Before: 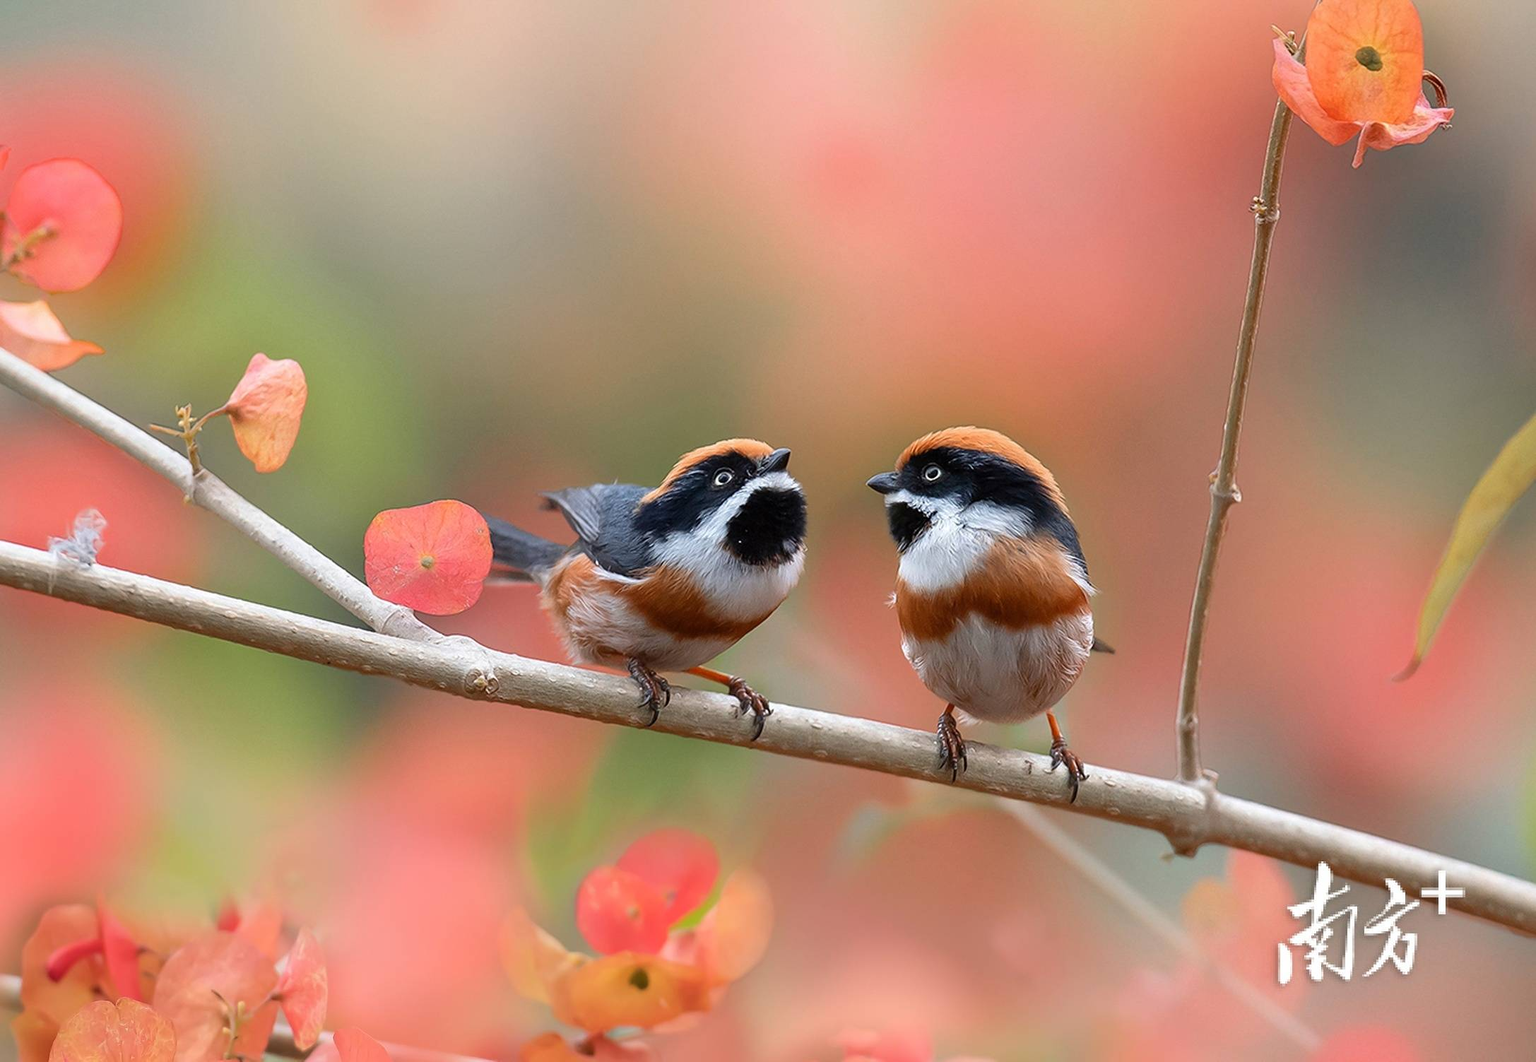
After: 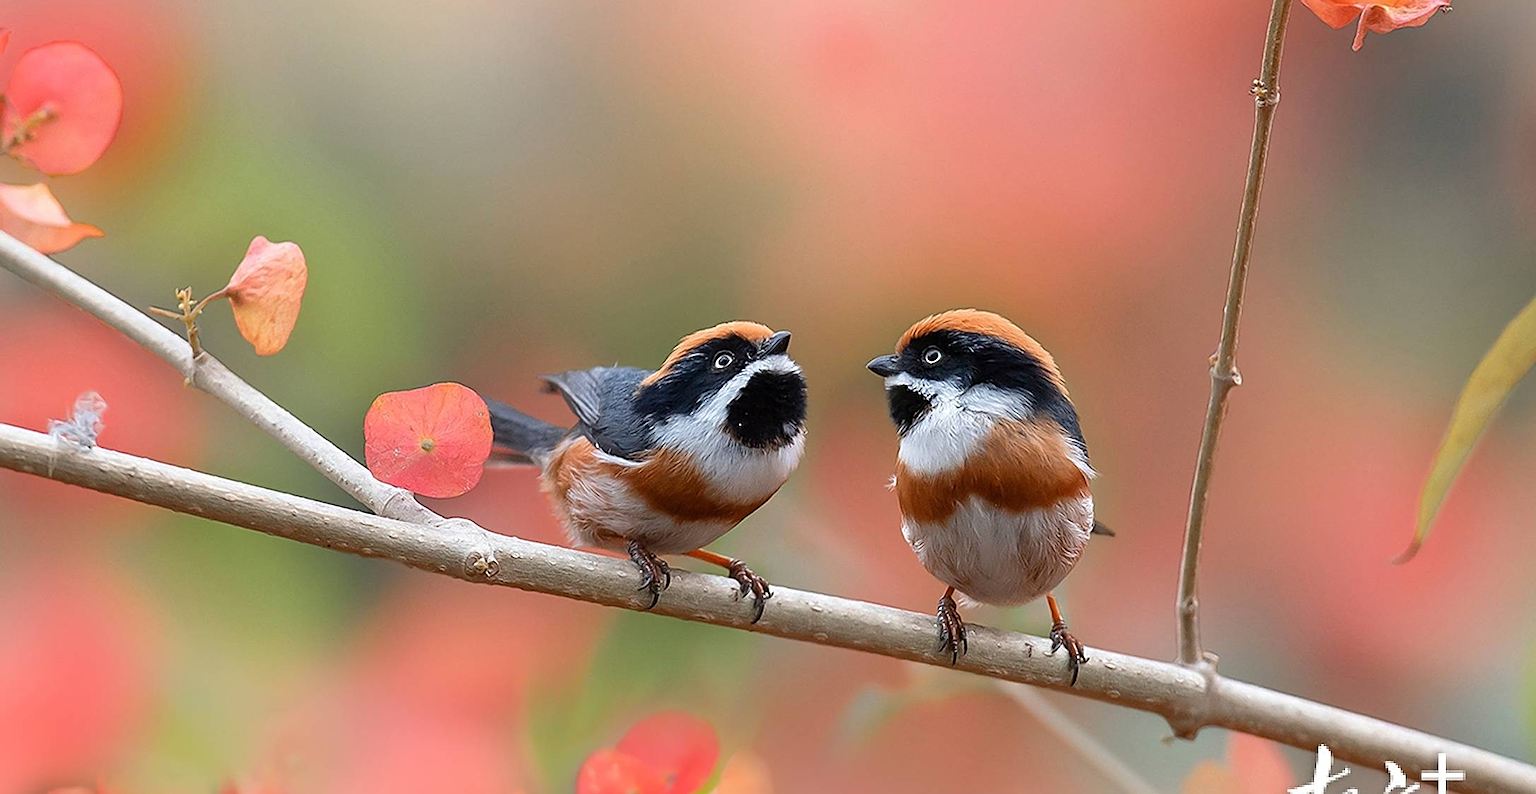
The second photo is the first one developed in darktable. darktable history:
crop: top 11.055%, bottom 13.91%
sharpen: amount 0.551
